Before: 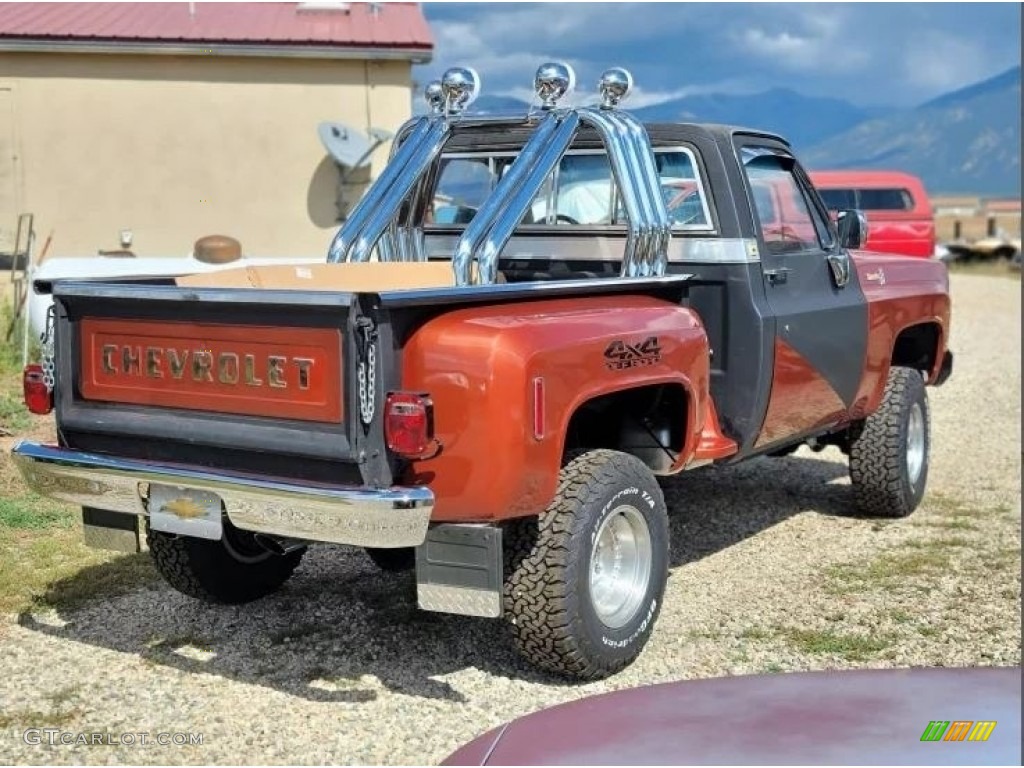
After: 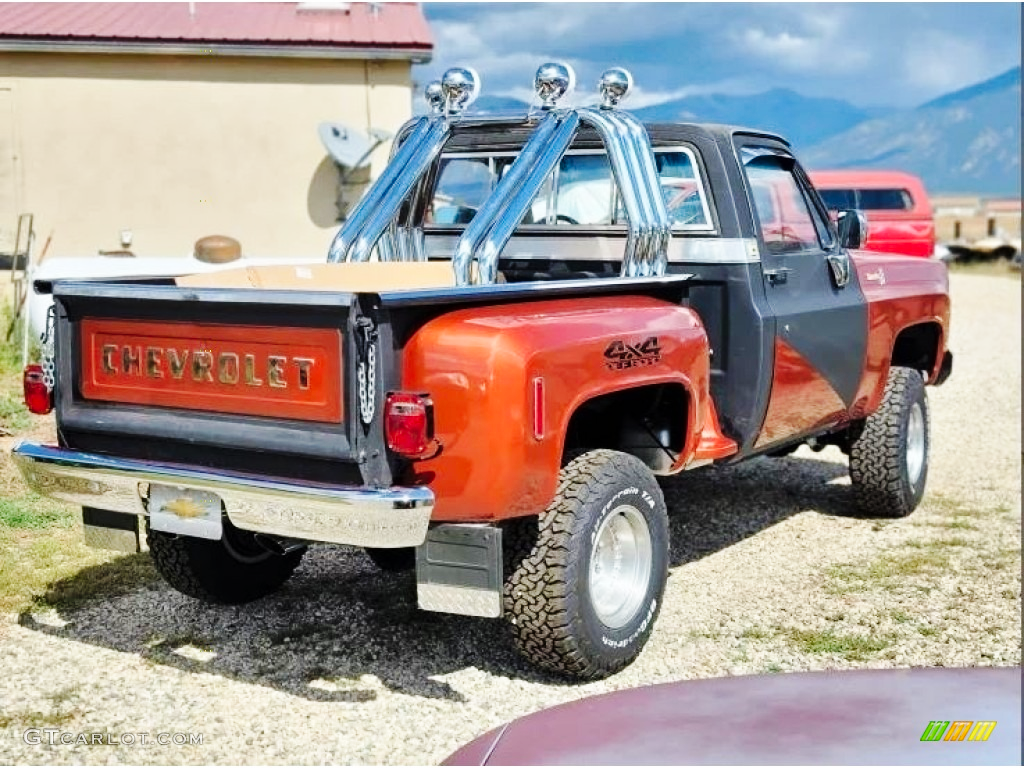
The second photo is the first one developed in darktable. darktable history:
base curve: curves: ch0 [(0, 0) (0.032, 0.025) (0.121, 0.166) (0.206, 0.329) (0.605, 0.79) (1, 1)], preserve colors none
shadows and highlights: shadows 37.27, highlights -28.18, soften with gaussian
